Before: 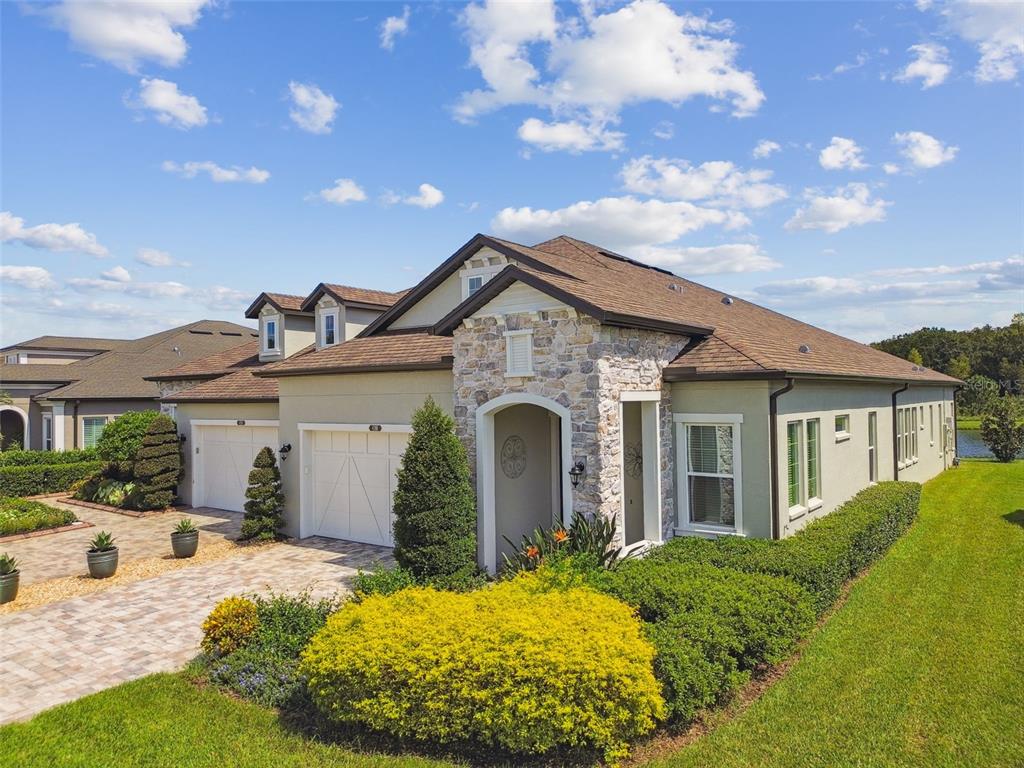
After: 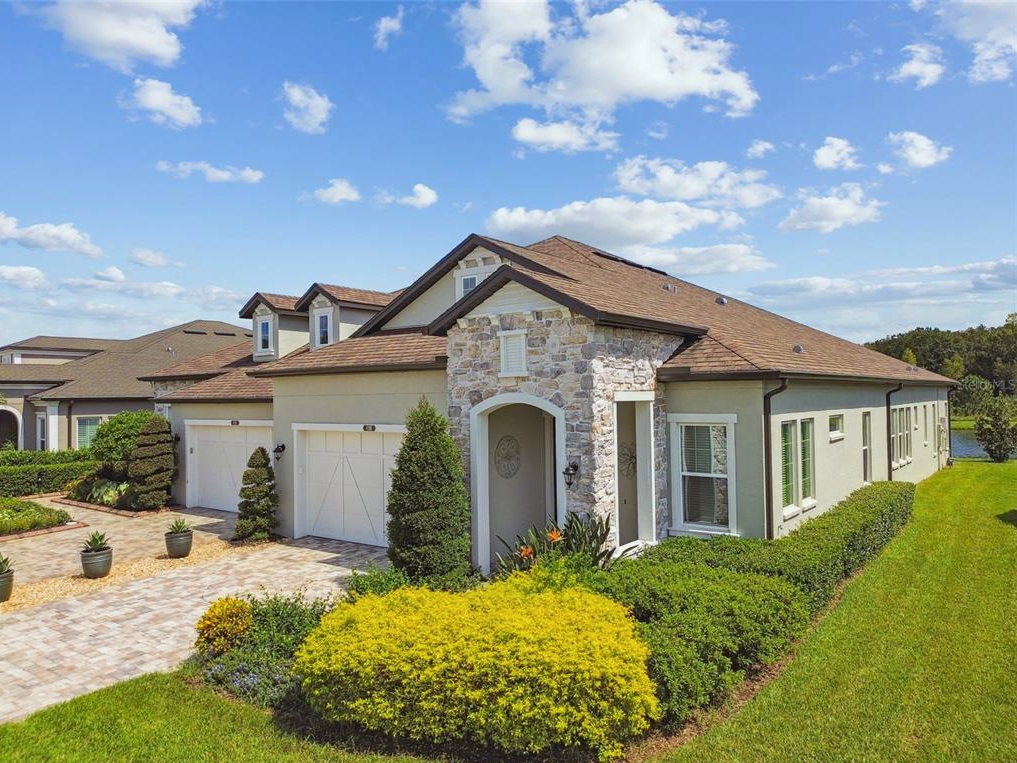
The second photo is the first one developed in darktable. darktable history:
color correction: highlights a* -2.94, highlights b* -2.34, shadows a* 1.97, shadows b* 2.83
crop and rotate: left 0.66%, top 0.125%, bottom 0.399%
